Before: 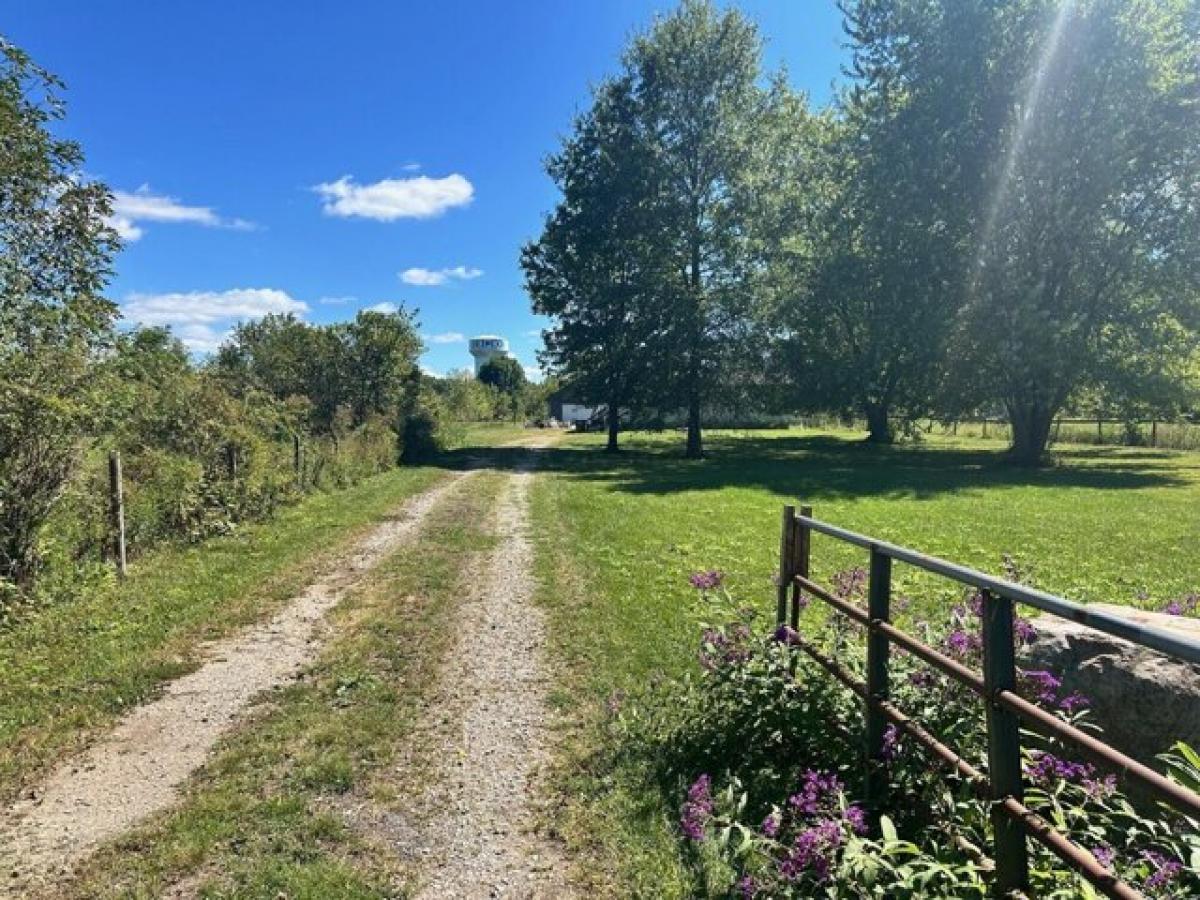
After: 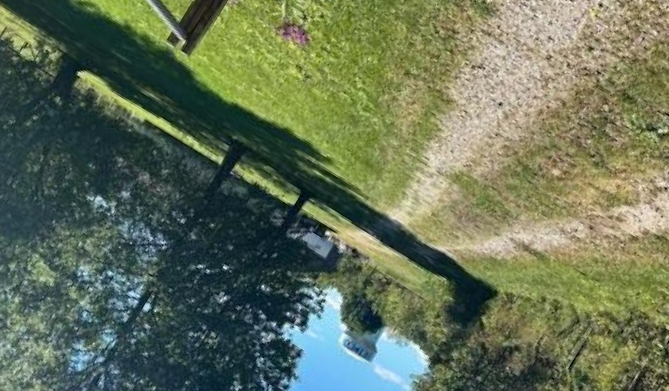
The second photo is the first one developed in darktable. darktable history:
crop and rotate: angle 148.49°, left 9.184%, top 15.591%, right 4.407%, bottom 17.065%
contrast brightness saturation: contrast 0.072
tone equalizer: edges refinement/feathering 500, mask exposure compensation -1.57 EV, preserve details no
